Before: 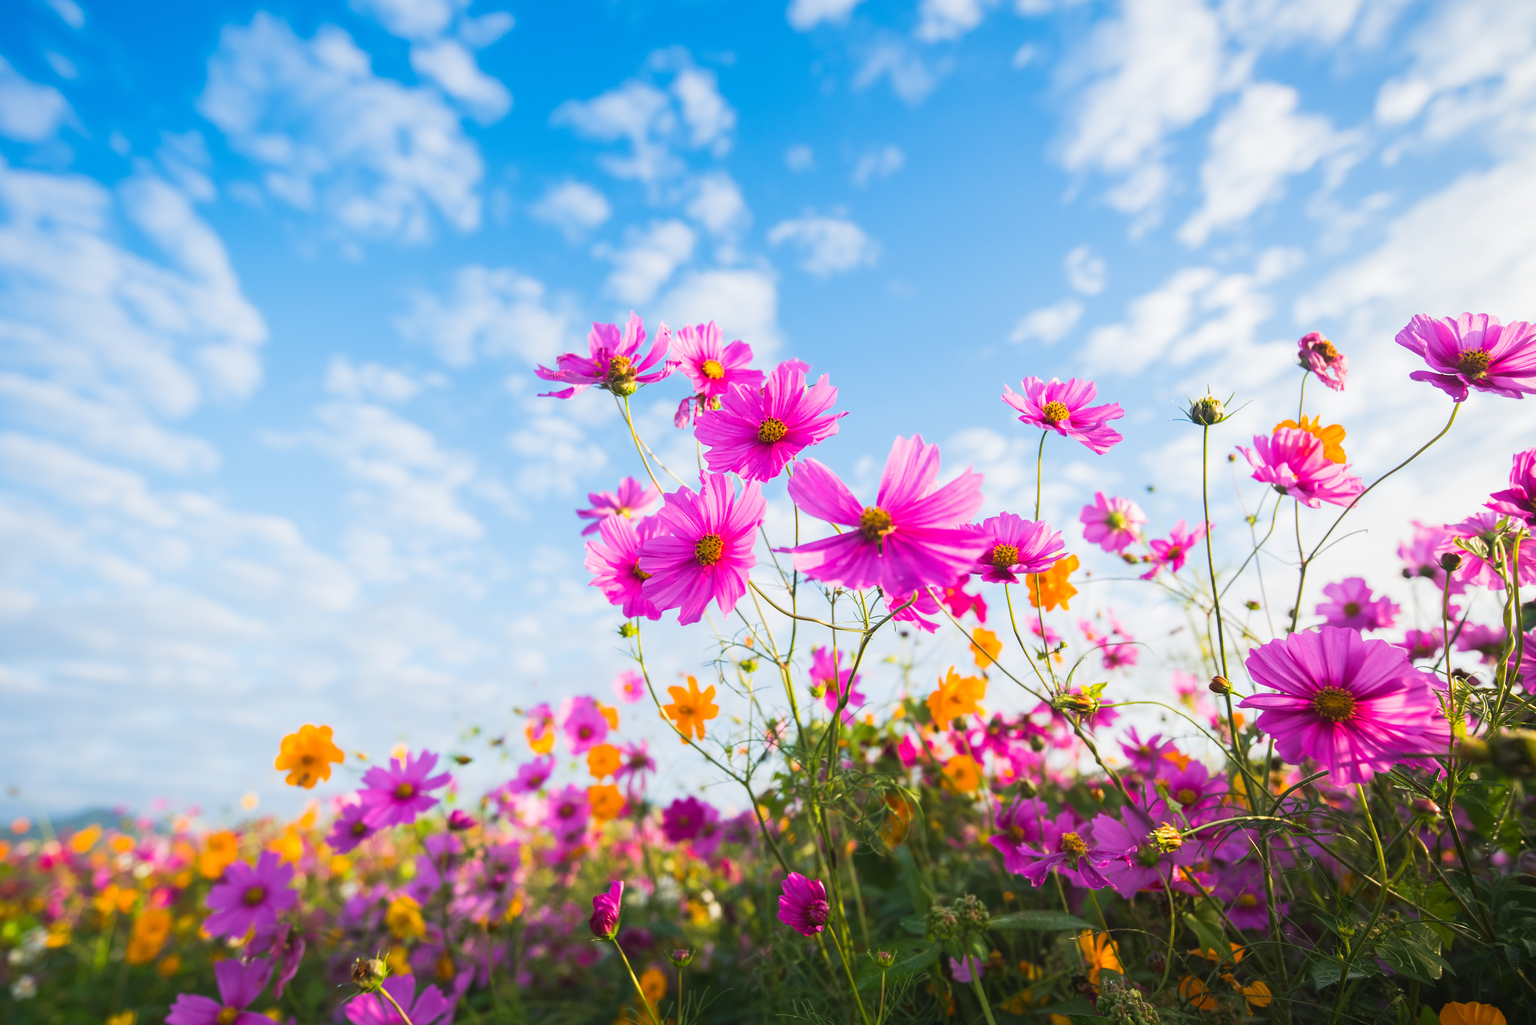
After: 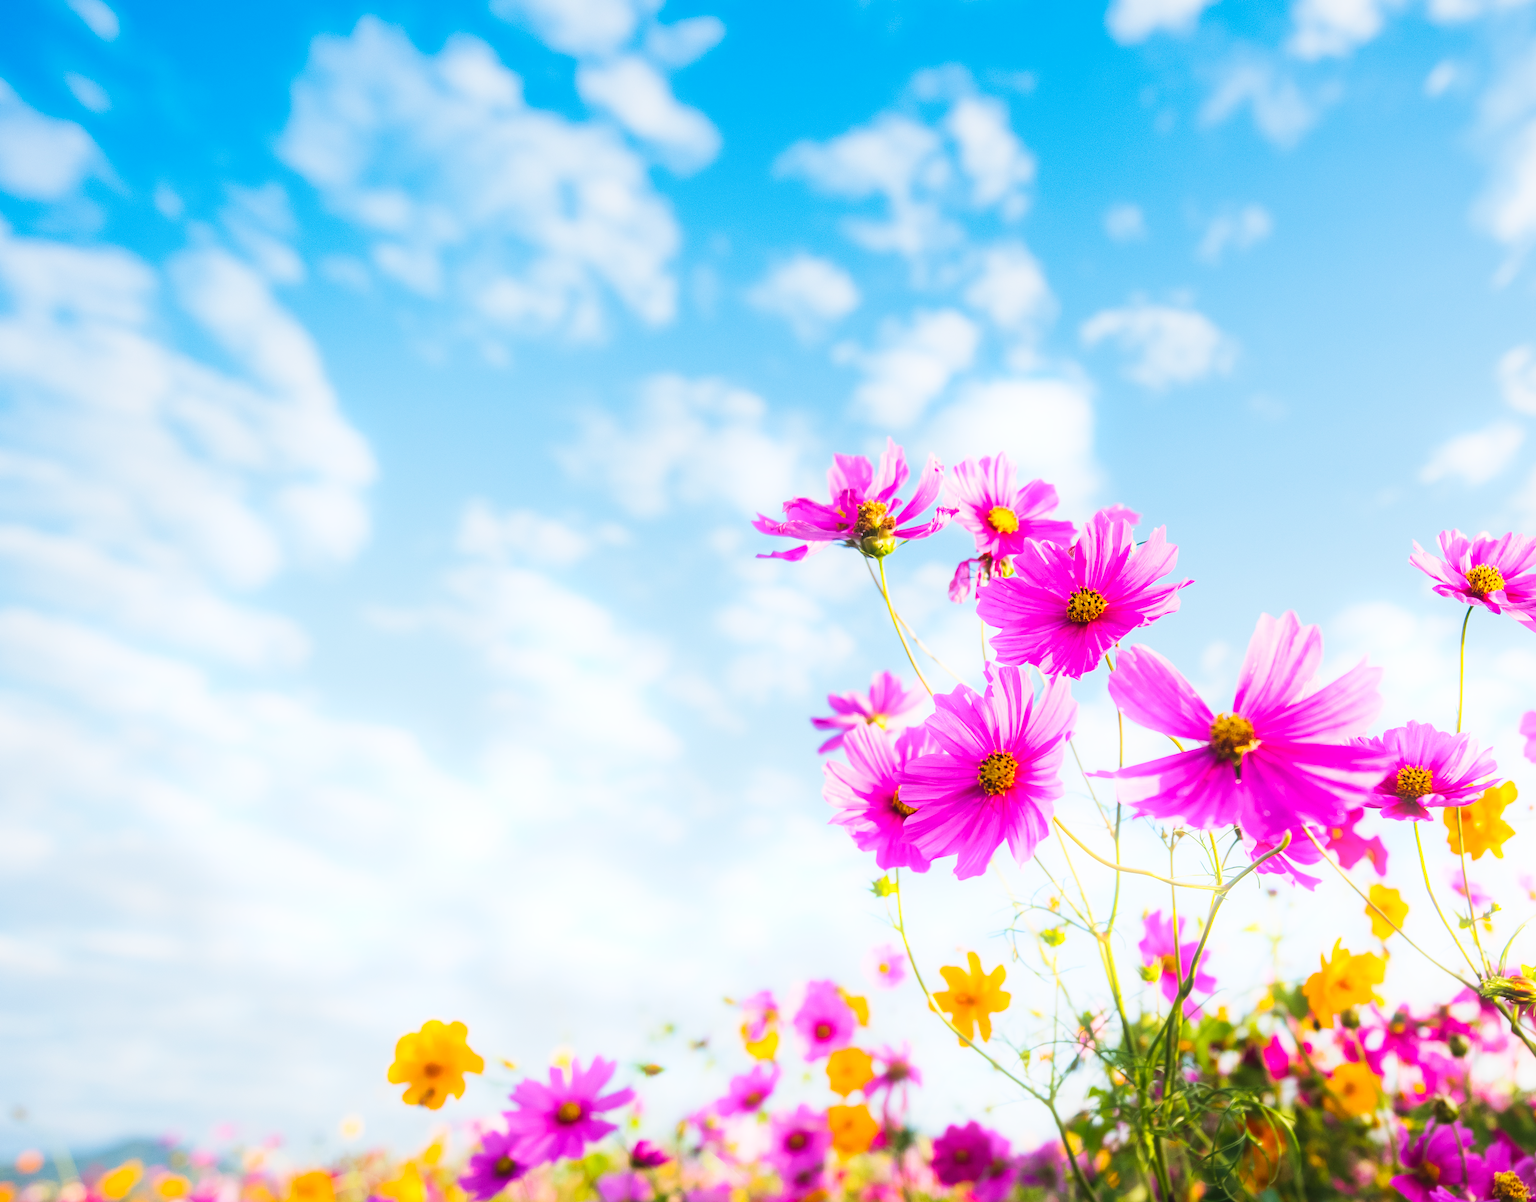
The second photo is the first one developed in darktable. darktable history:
crop: right 28.885%, bottom 16.626%
base curve: curves: ch0 [(0, 0) (0.032, 0.025) (0.121, 0.166) (0.206, 0.329) (0.605, 0.79) (1, 1)], preserve colors none
bloom: size 13.65%, threshold 98.39%, strength 4.82%
